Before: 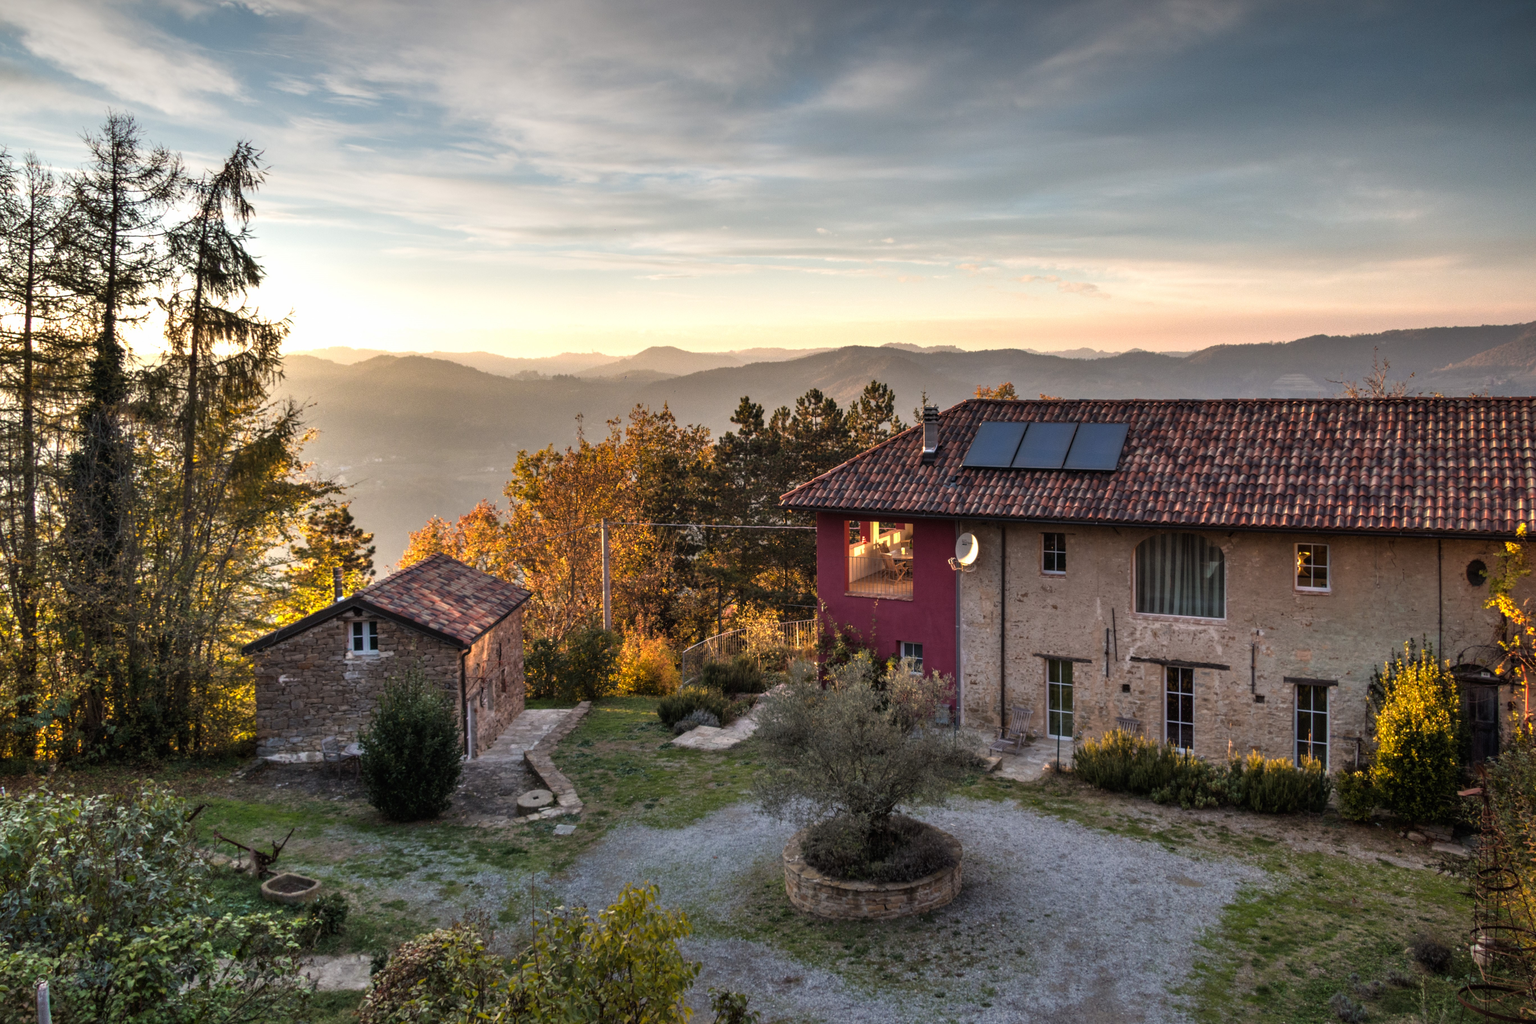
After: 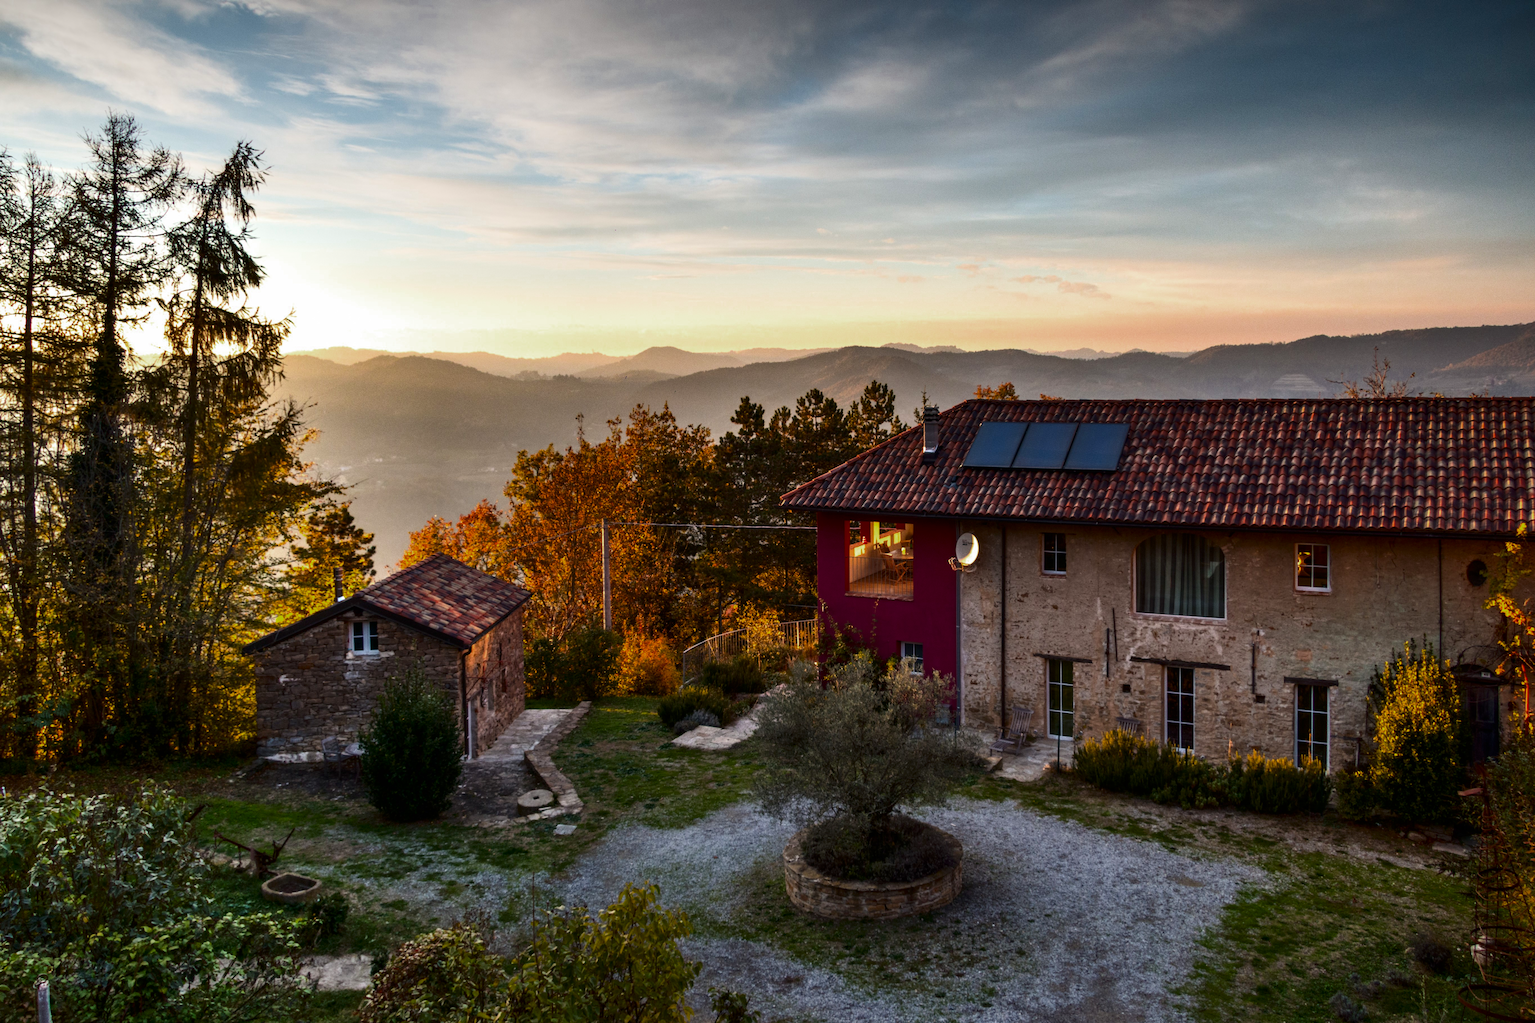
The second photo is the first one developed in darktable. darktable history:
contrast brightness saturation: contrast 0.21, brightness -0.11, saturation 0.21
color zones: curves: ch0 [(0.27, 0.396) (0.563, 0.504) (0.75, 0.5) (0.787, 0.307)]
